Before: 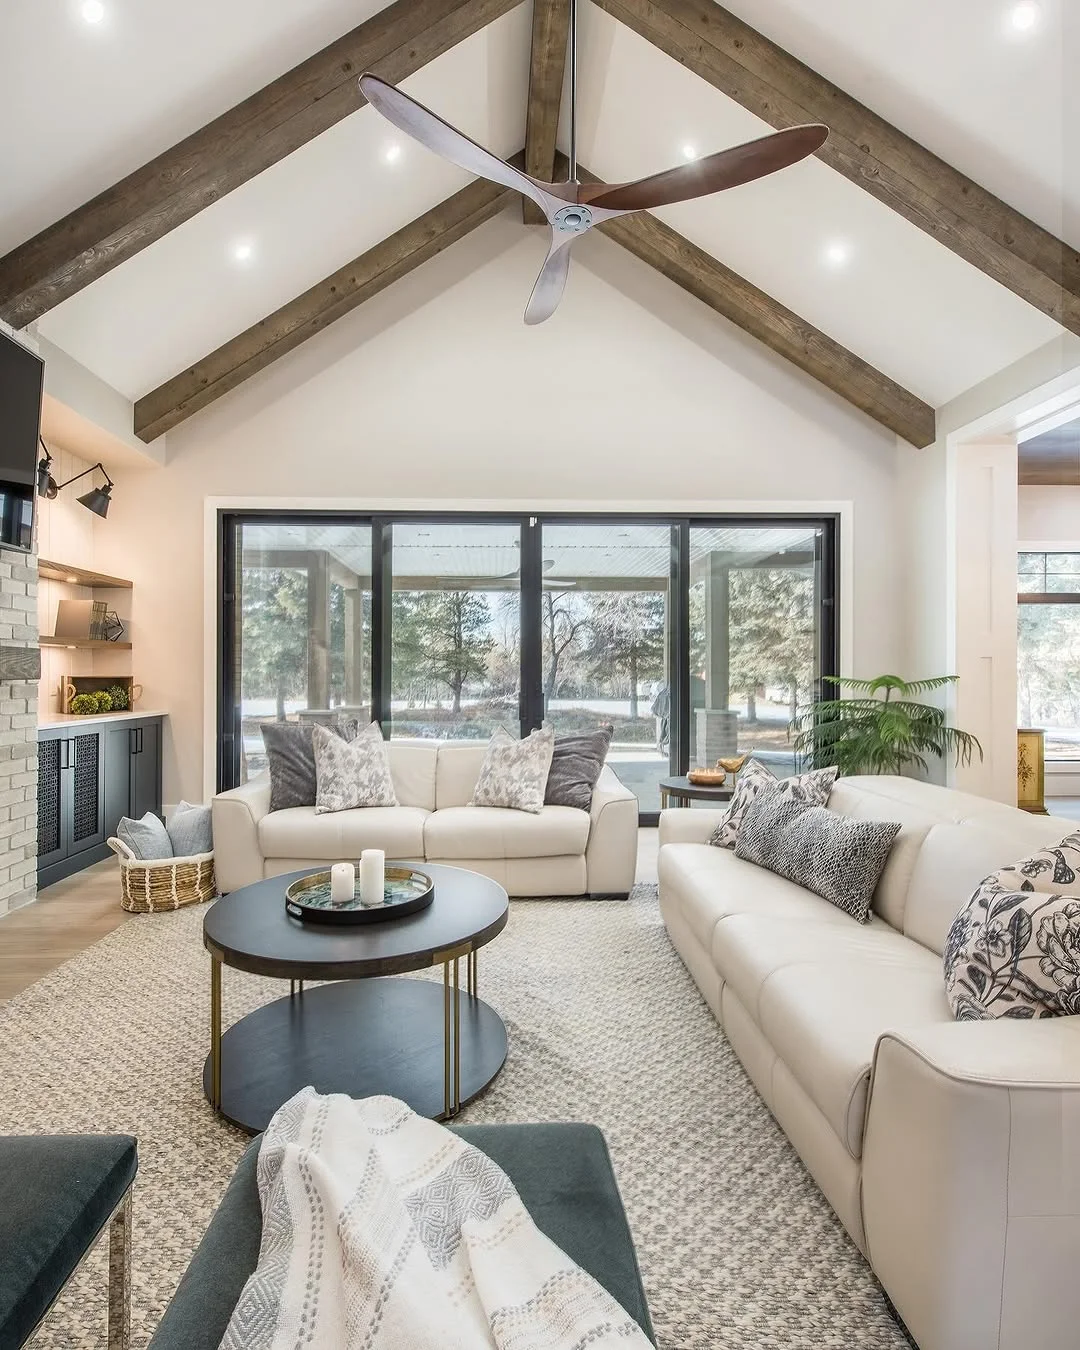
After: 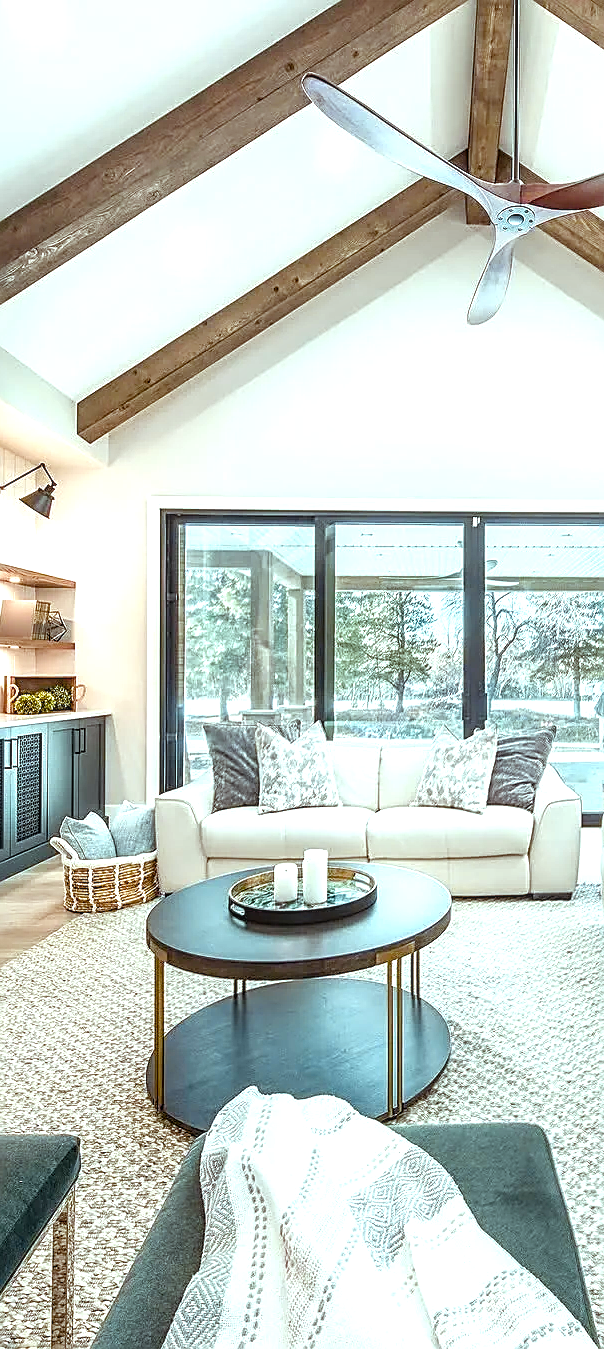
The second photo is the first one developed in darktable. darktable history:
local contrast: on, module defaults
sharpen: amount 0.748
crop: left 5.308%, right 38.748%
color balance rgb: highlights gain › luminance 15.501%, highlights gain › chroma 3.904%, highlights gain › hue 208.88°, shadows fall-off 102.914%, perceptual saturation grading › global saturation 20%, perceptual saturation grading › highlights -25.724%, perceptual saturation grading › shadows 49.925%, hue shift -13.66°, mask middle-gray fulcrum 23.108%
exposure: exposure 0.648 EV, compensate highlight preservation false
